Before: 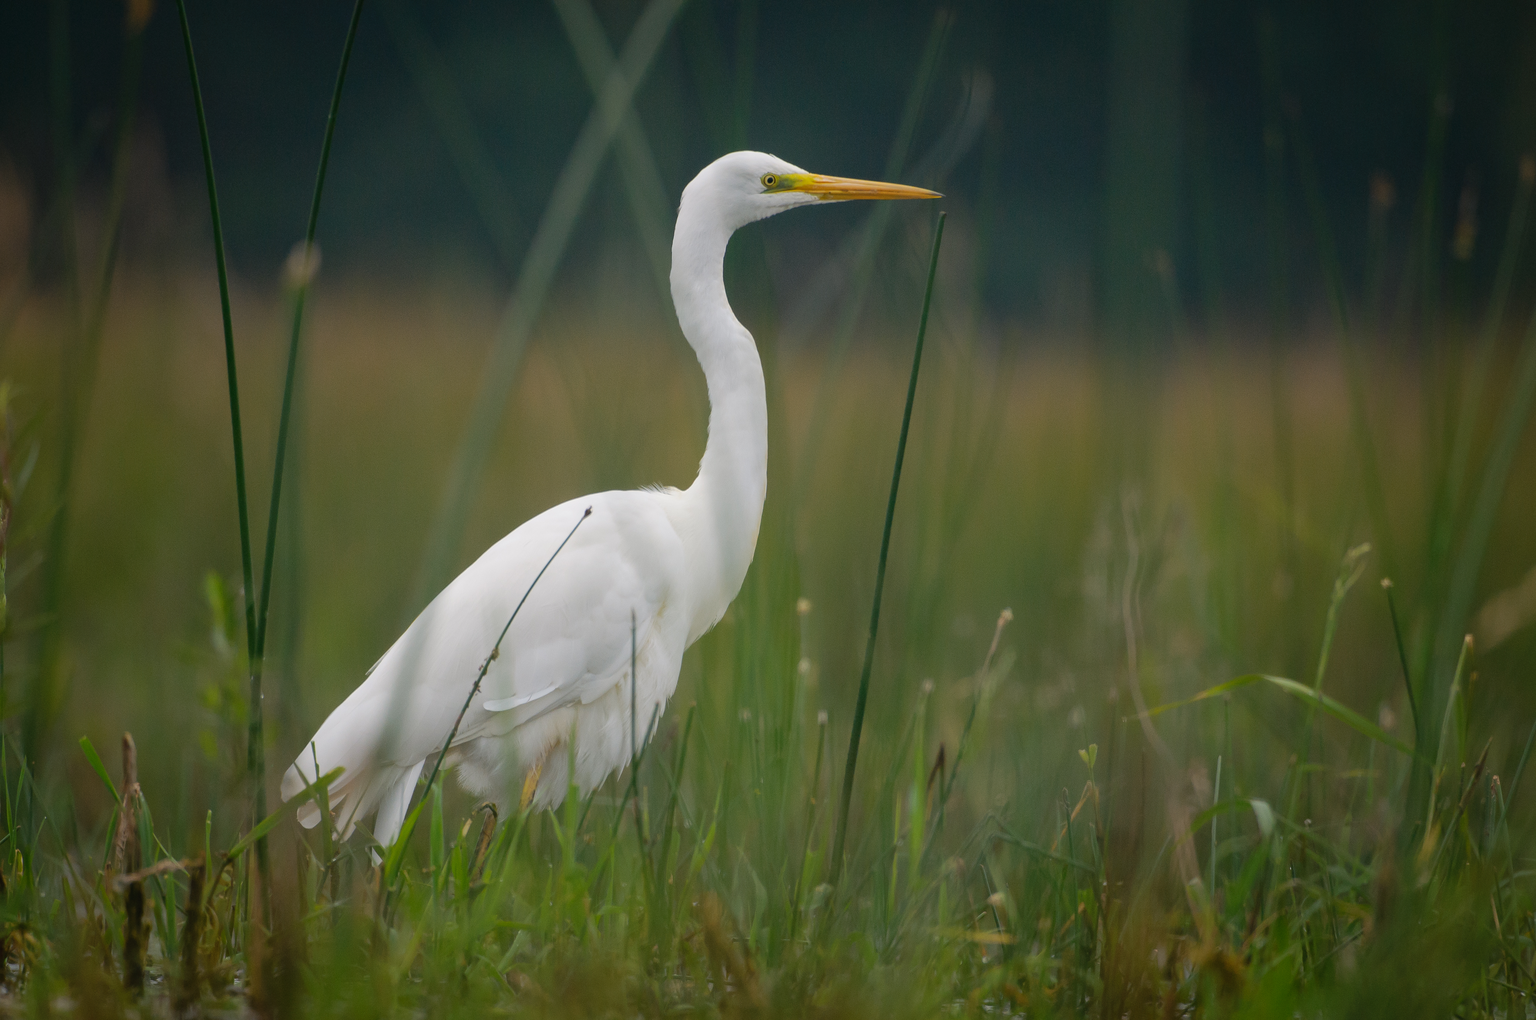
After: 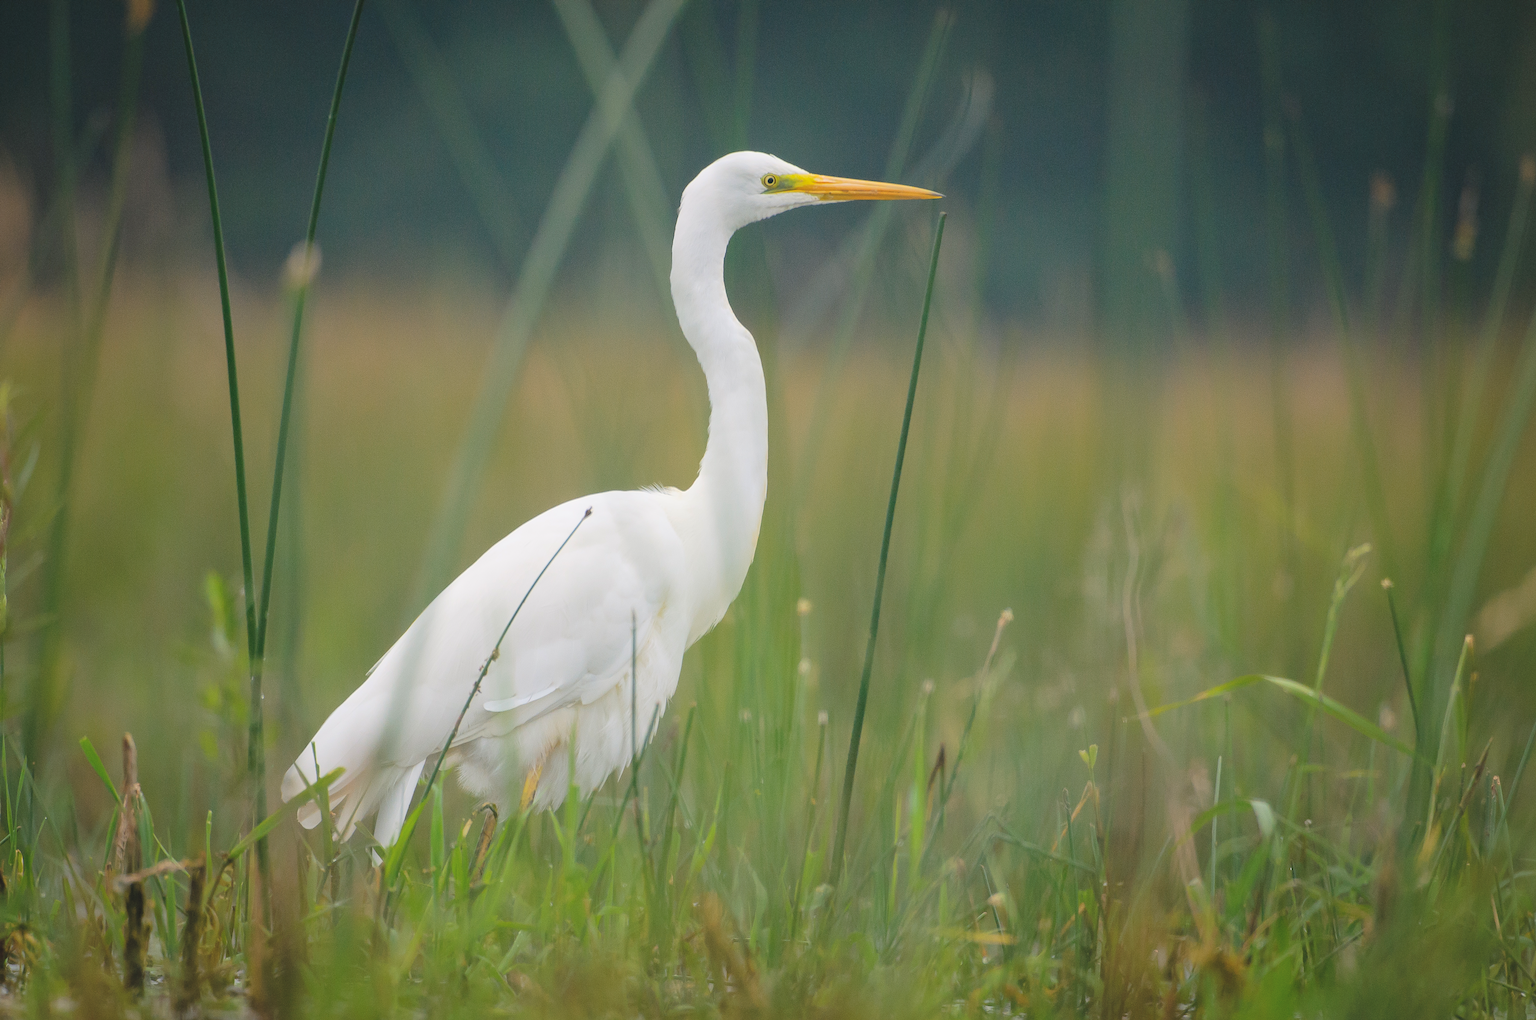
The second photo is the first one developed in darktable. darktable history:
contrast brightness saturation: contrast 0.096, brightness 0.298, saturation 0.147
sharpen: amount 0.206
